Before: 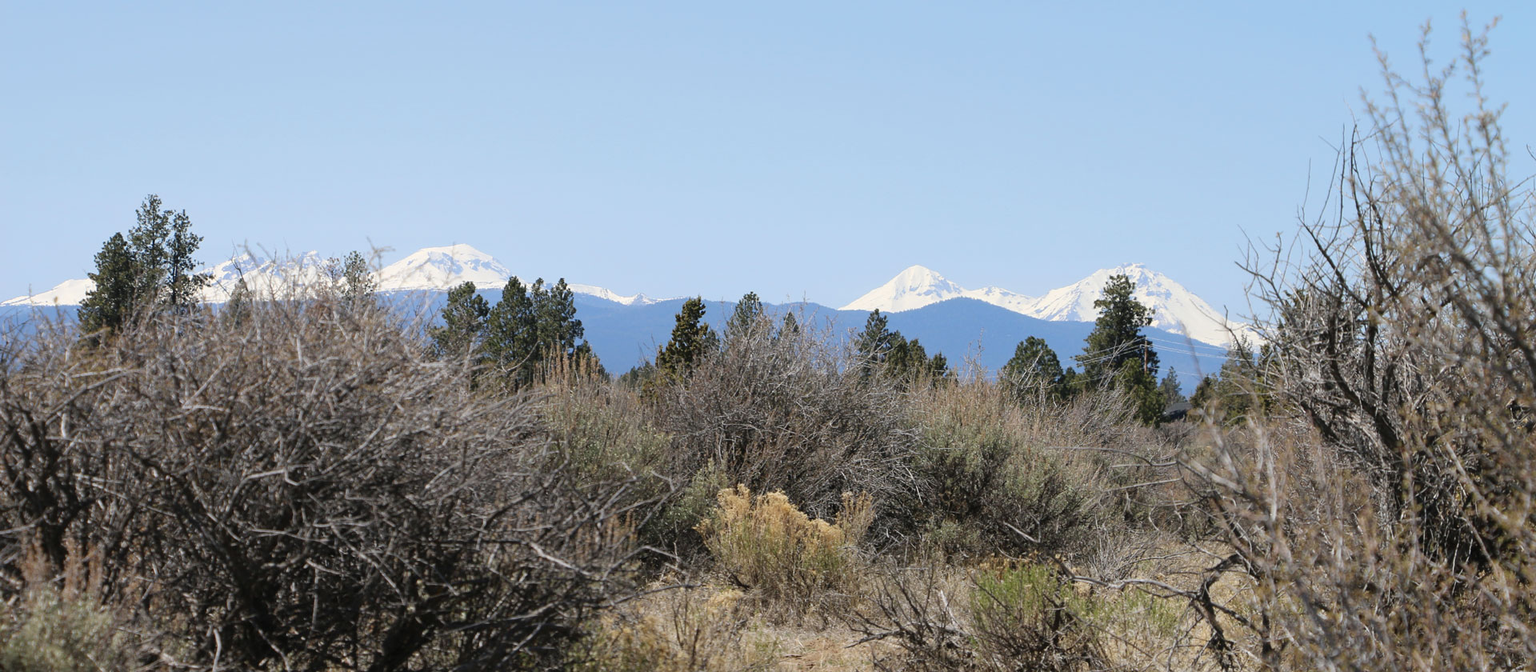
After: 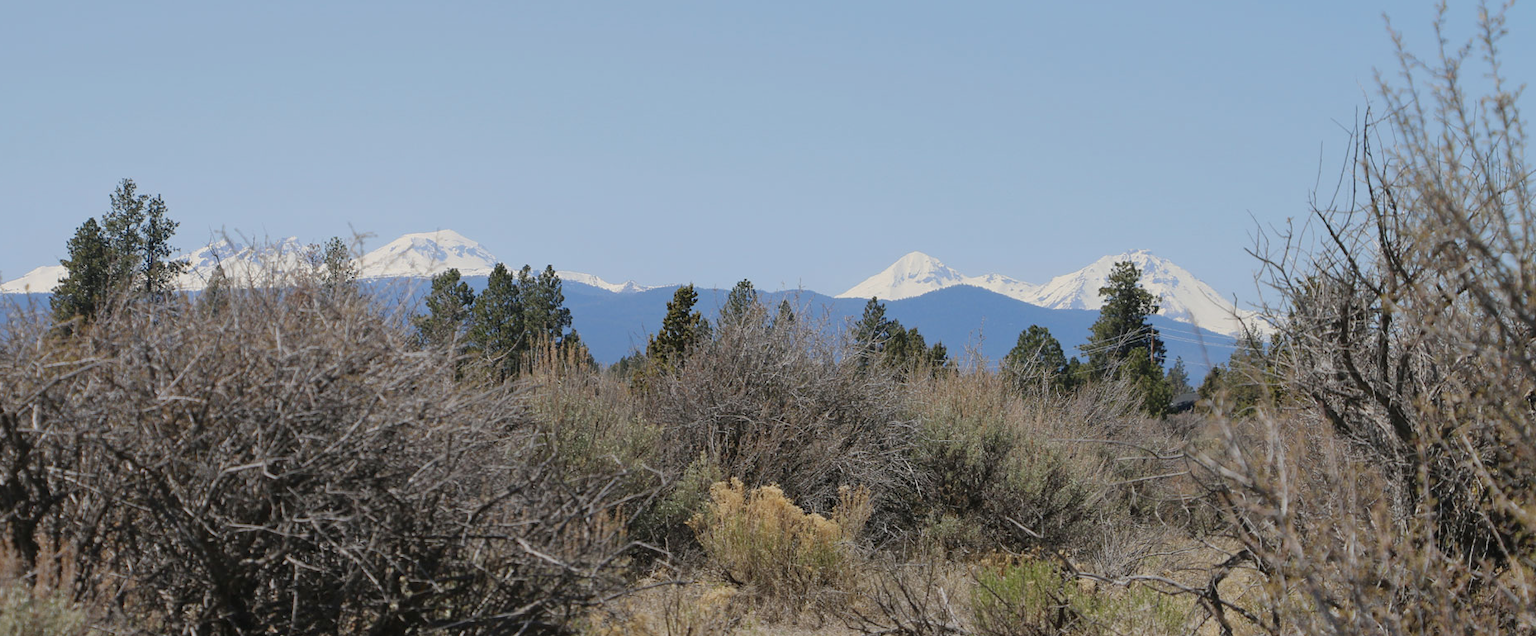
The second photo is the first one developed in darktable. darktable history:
color zones: mix -62.47%
crop: left 1.964%, top 3.251%, right 1.122%, bottom 4.933%
tone equalizer: -8 EV 0.25 EV, -7 EV 0.417 EV, -6 EV 0.417 EV, -5 EV 0.25 EV, -3 EV -0.25 EV, -2 EV -0.417 EV, -1 EV -0.417 EV, +0 EV -0.25 EV, edges refinement/feathering 500, mask exposure compensation -1.57 EV, preserve details guided filter
